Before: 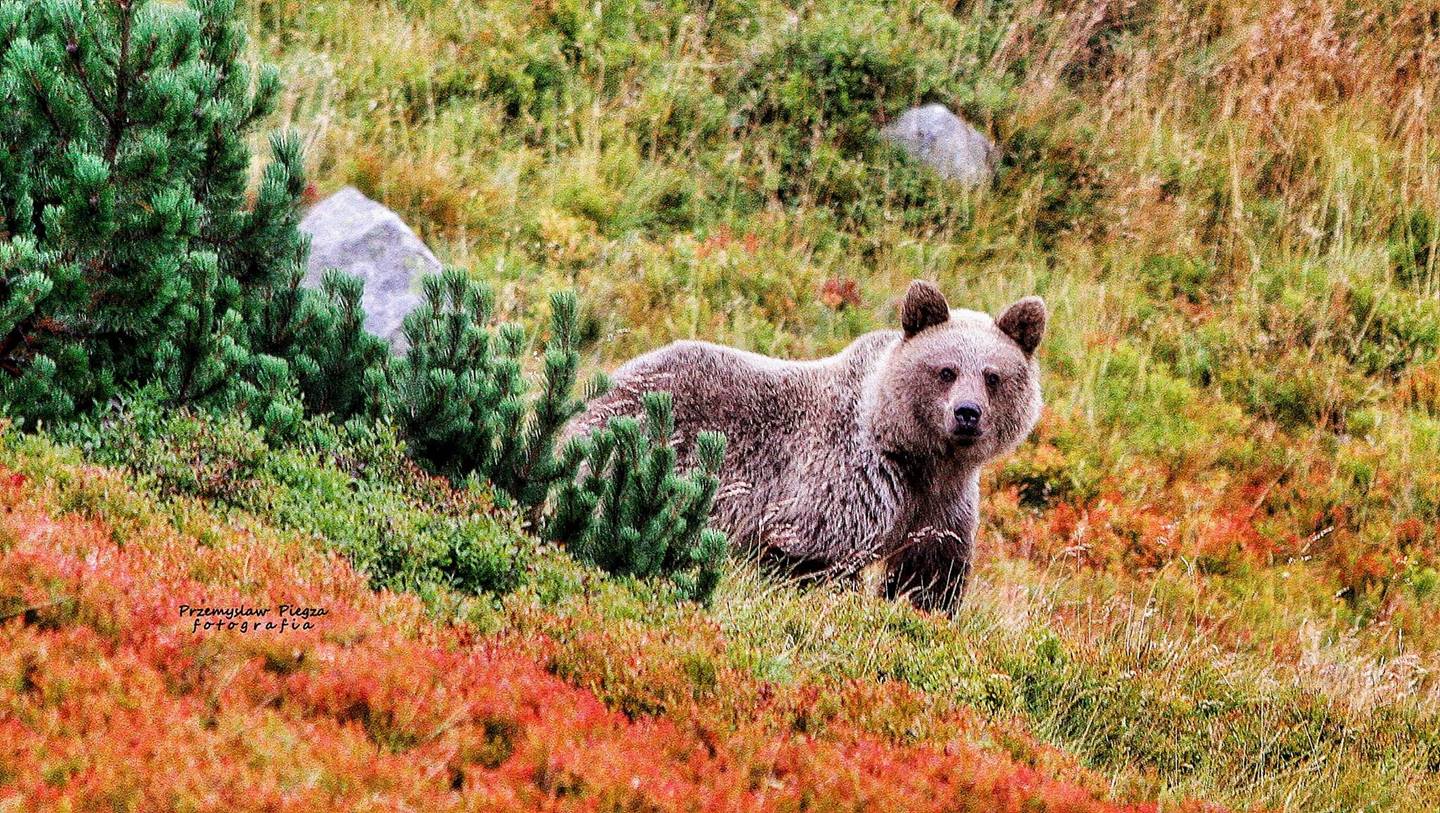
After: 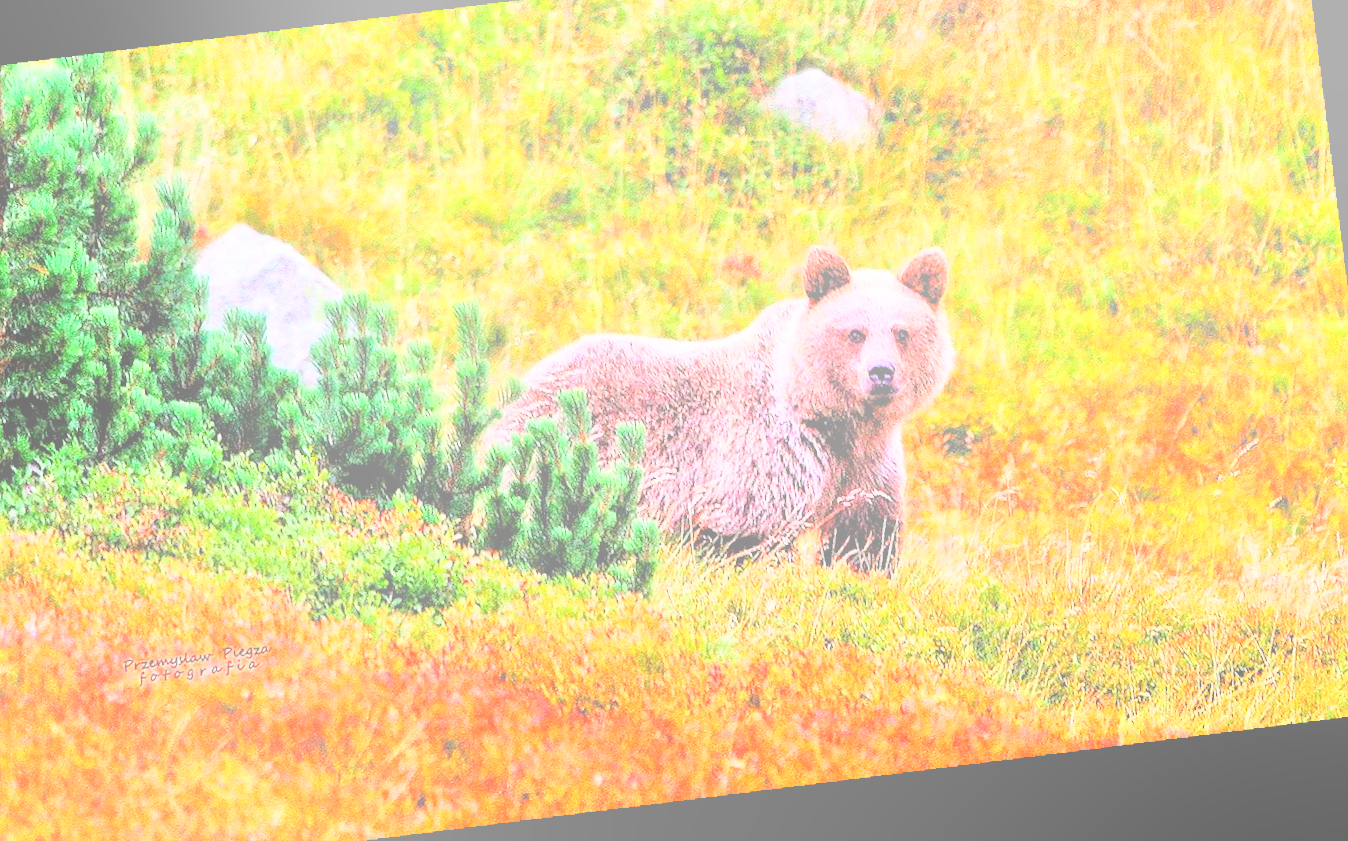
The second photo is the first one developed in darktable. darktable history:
crop and rotate: angle 1.96°, left 5.673%, top 5.673%
base curve: curves: ch0 [(0, 0) (0.005, 0.002) (0.193, 0.295) (0.399, 0.664) (0.75, 0.928) (1, 1)]
fill light: on, module defaults
tone equalizer: -7 EV 0.15 EV, -6 EV 0.6 EV, -5 EV 1.15 EV, -4 EV 1.33 EV, -3 EV 1.15 EV, -2 EV 0.6 EV, -1 EV 0.15 EV, mask exposure compensation -0.5 EV
bloom: size 38%, threshold 95%, strength 30%
rotate and perspective: rotation -5.2°, automatic cropping off
